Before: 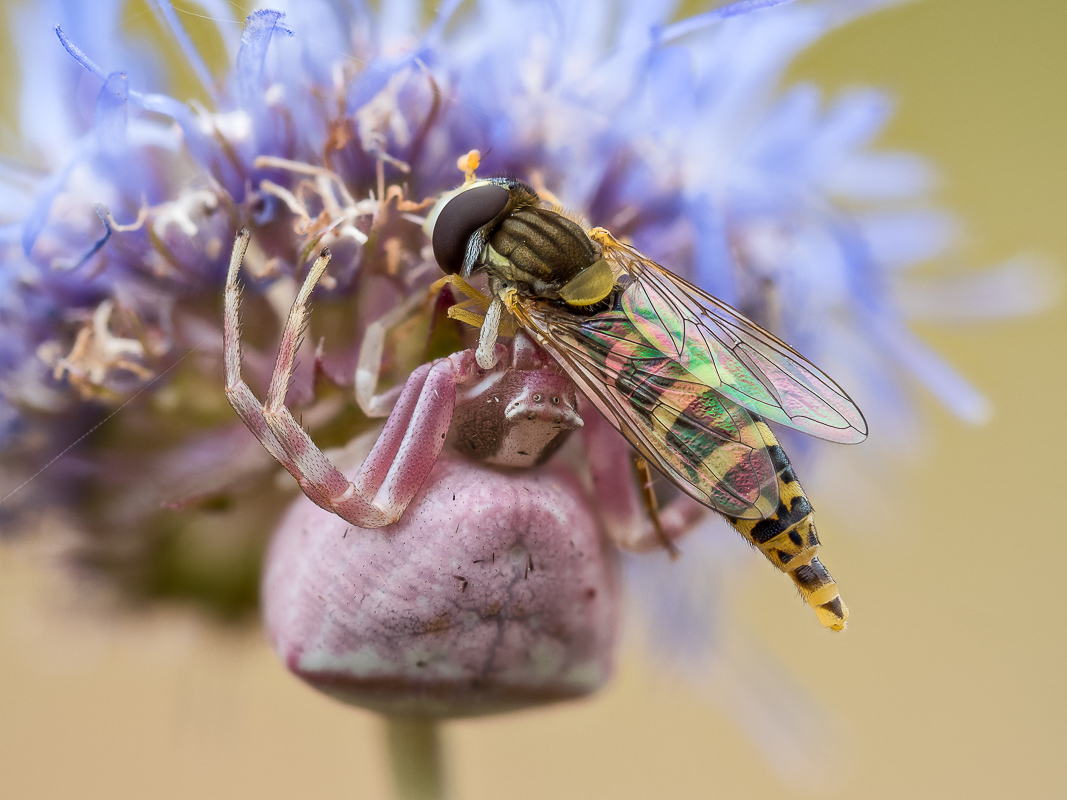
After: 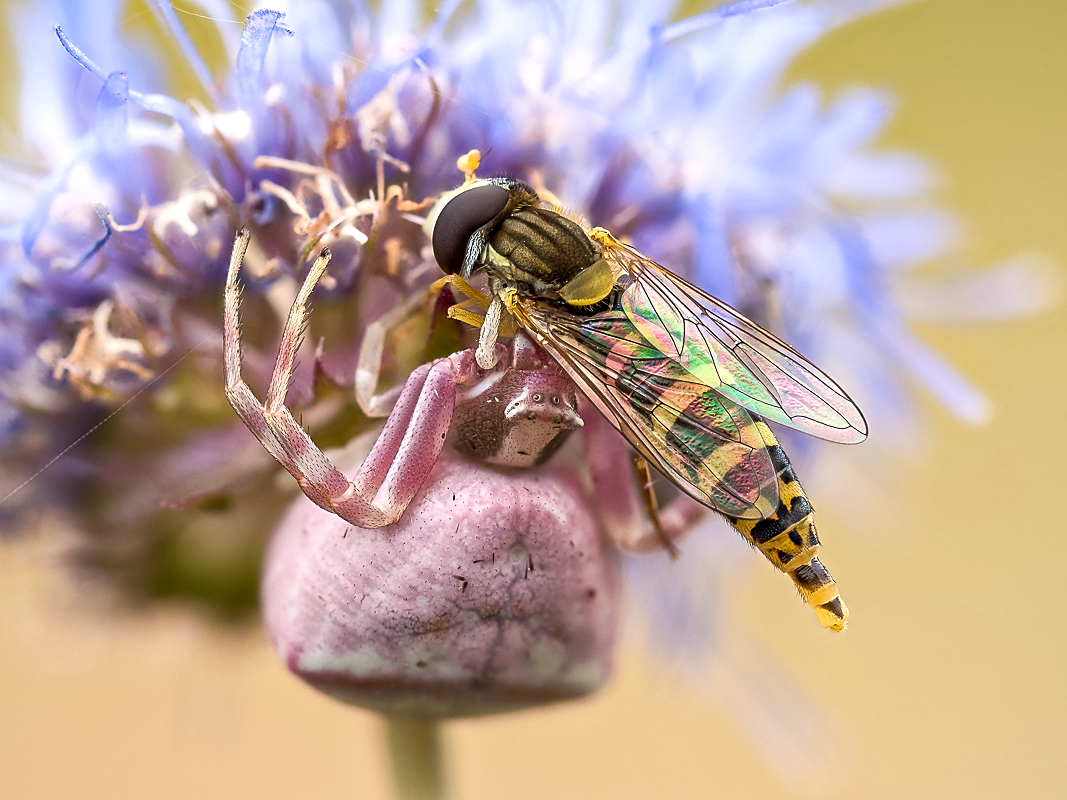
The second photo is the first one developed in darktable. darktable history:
sharpen: on, module defaults
color balance rgb: highlights gain › chroma 2.05%, highlights gain › hue 65.04°, perceptual saturation grading › global saturation 0.471%, perceptual saturation grading › mid-tones 11.218%, perceptual brilliance grading › global brilliance 10.403%
